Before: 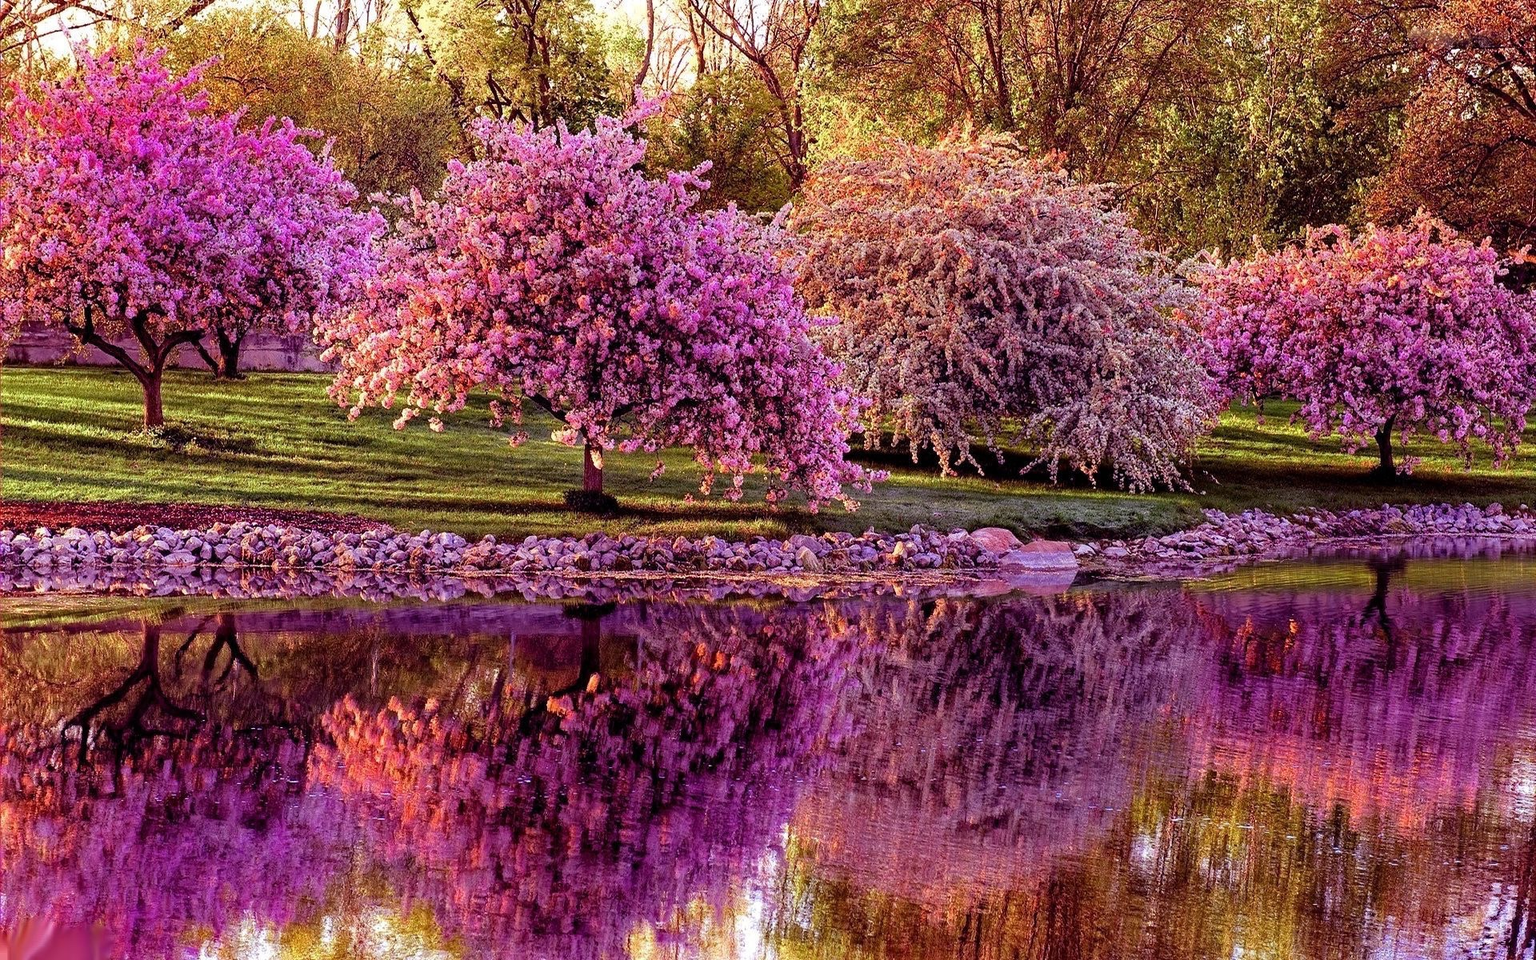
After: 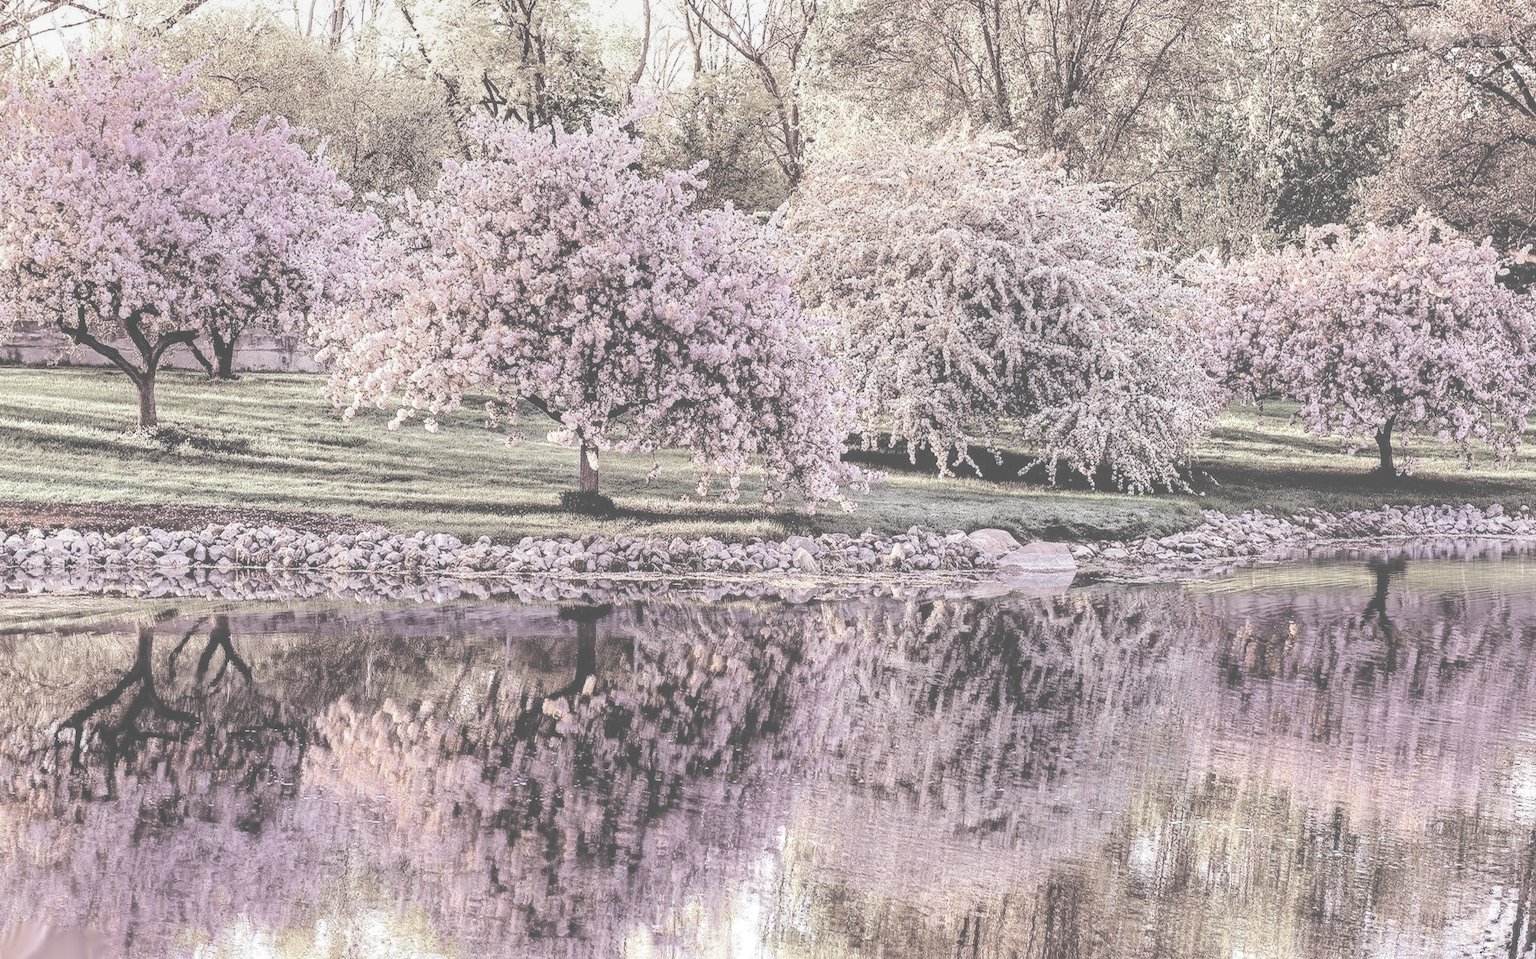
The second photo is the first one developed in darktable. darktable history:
crop and rotate: left 0.496%, top 0.223%, bottom 0.342%
exposure: black level correction -0.004, exposure 0.054 EV, compensate exposure bias true, compensate highlight preservation false
local contrast: highlights 12%, shadows 36%, detail 183%, midtone range 0.468
filmic rgb: black relative exposure -7.65 EV, white relative exposure 4.56 EV, threshold 5.94 EV, hardness 3.61, preserve chrominance no, color science v3 (2019), use custom middle-gray values true, enable highlight reconstruction true
contrast brightness saturation: contrast -0.32, brightness 0.733, saturation -0.788
